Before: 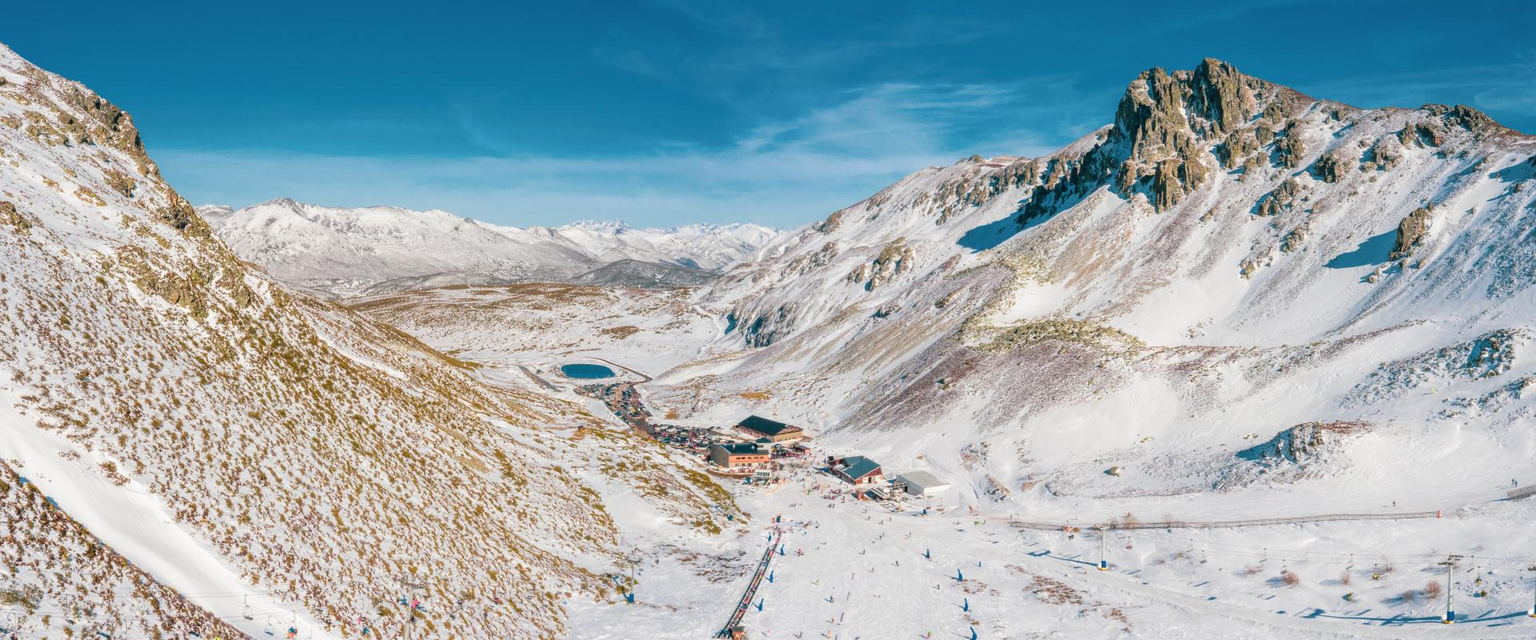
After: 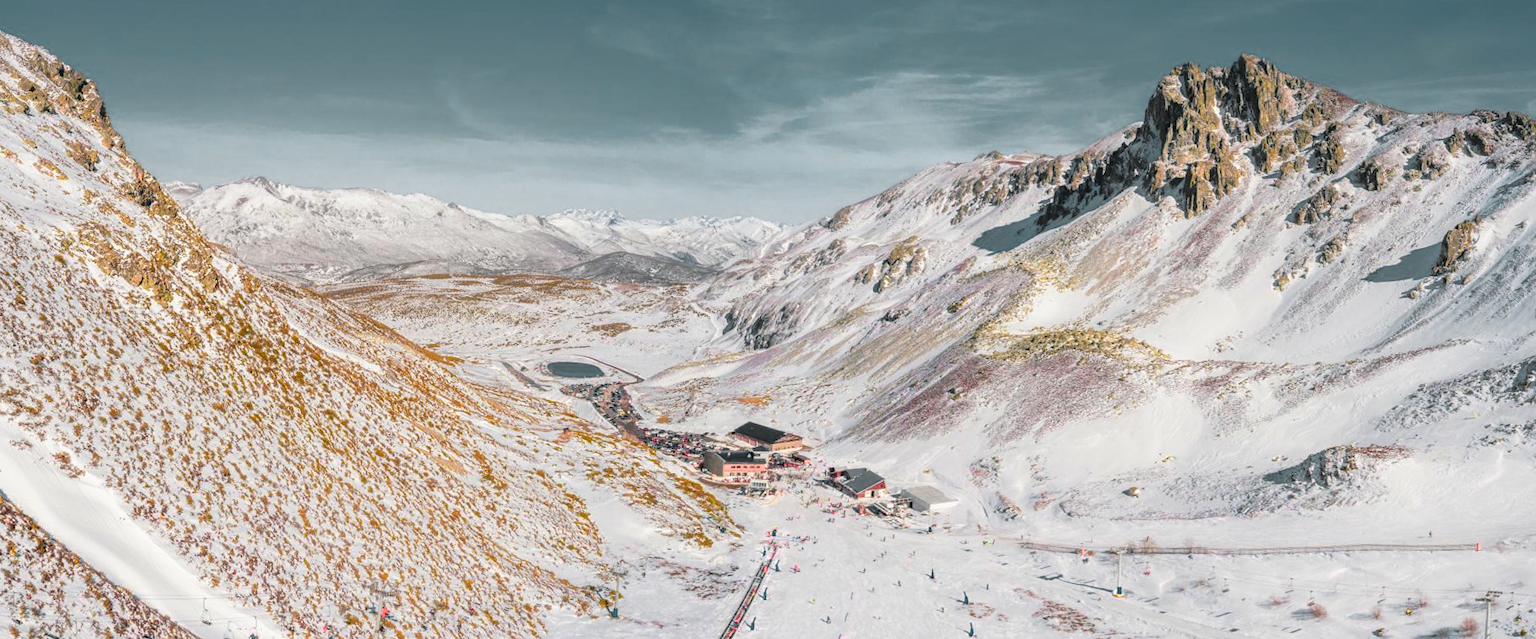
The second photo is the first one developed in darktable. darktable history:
color zones: curves: ch0 [(0.257, 0.558) (0.75, 0.565)]; ch1 [(0.004, 0.857) (0.14, 0.416) (0.257, 0.695) (0.442, 0.032) (0.736, 0.266) (0.891, 0.741)]; ch2 [(0, 0.623) (0.112, 0.436) (0.271, 0.474) (0.516, 0.64) (0.743, 0.286)]
crop and rotate: angle -1.57°
